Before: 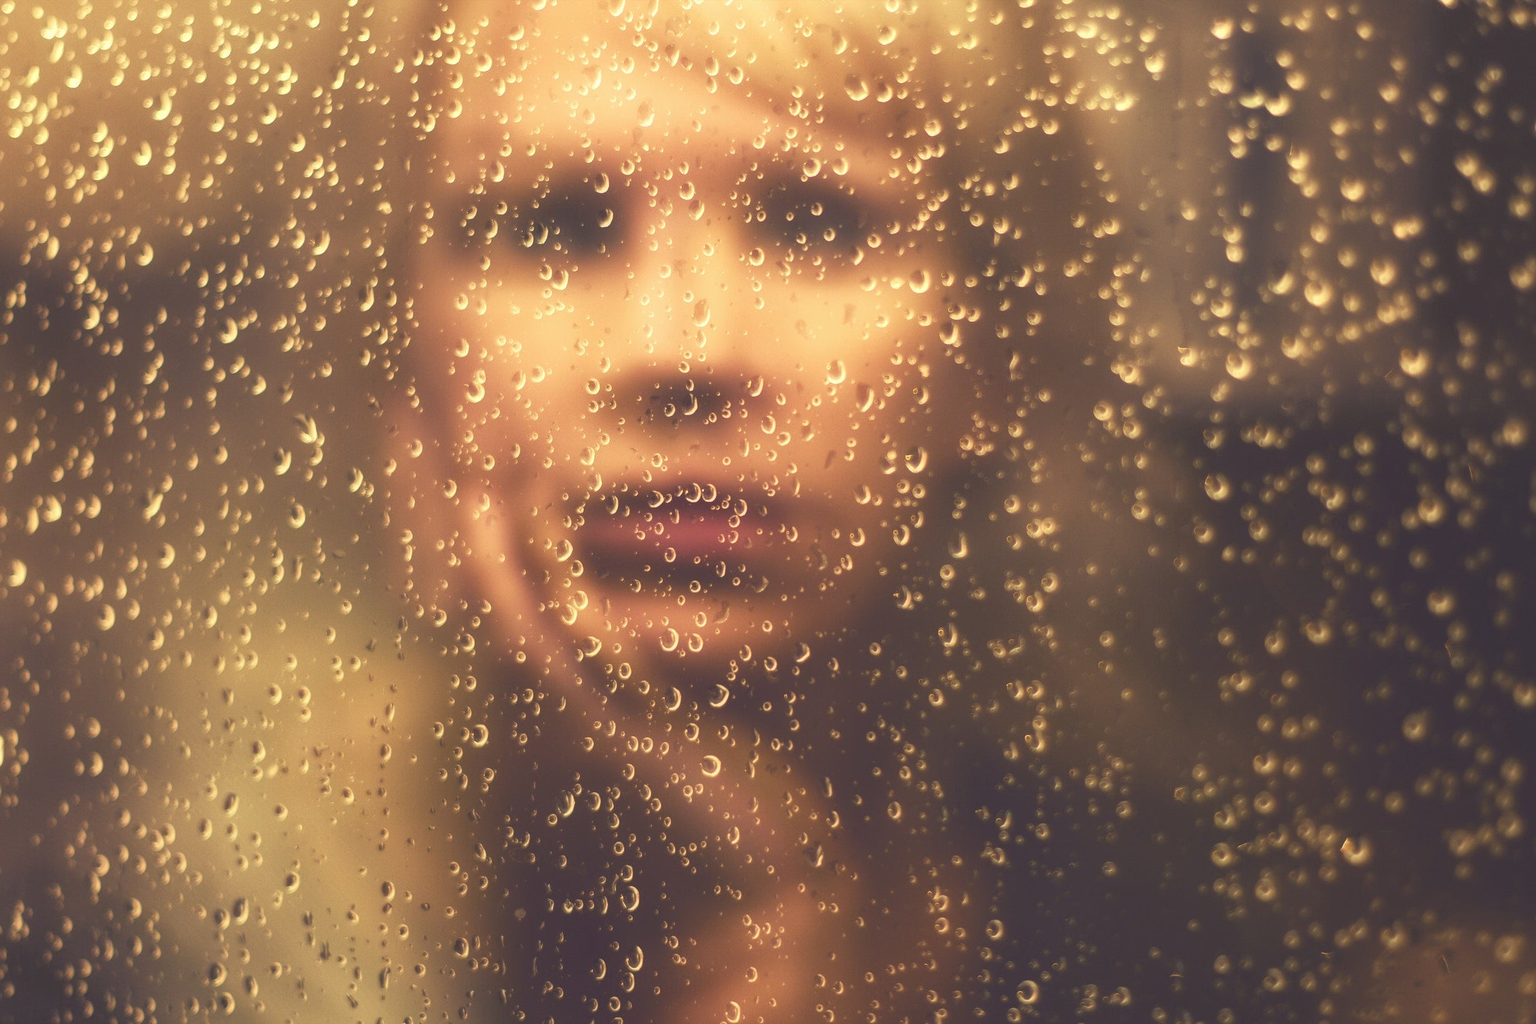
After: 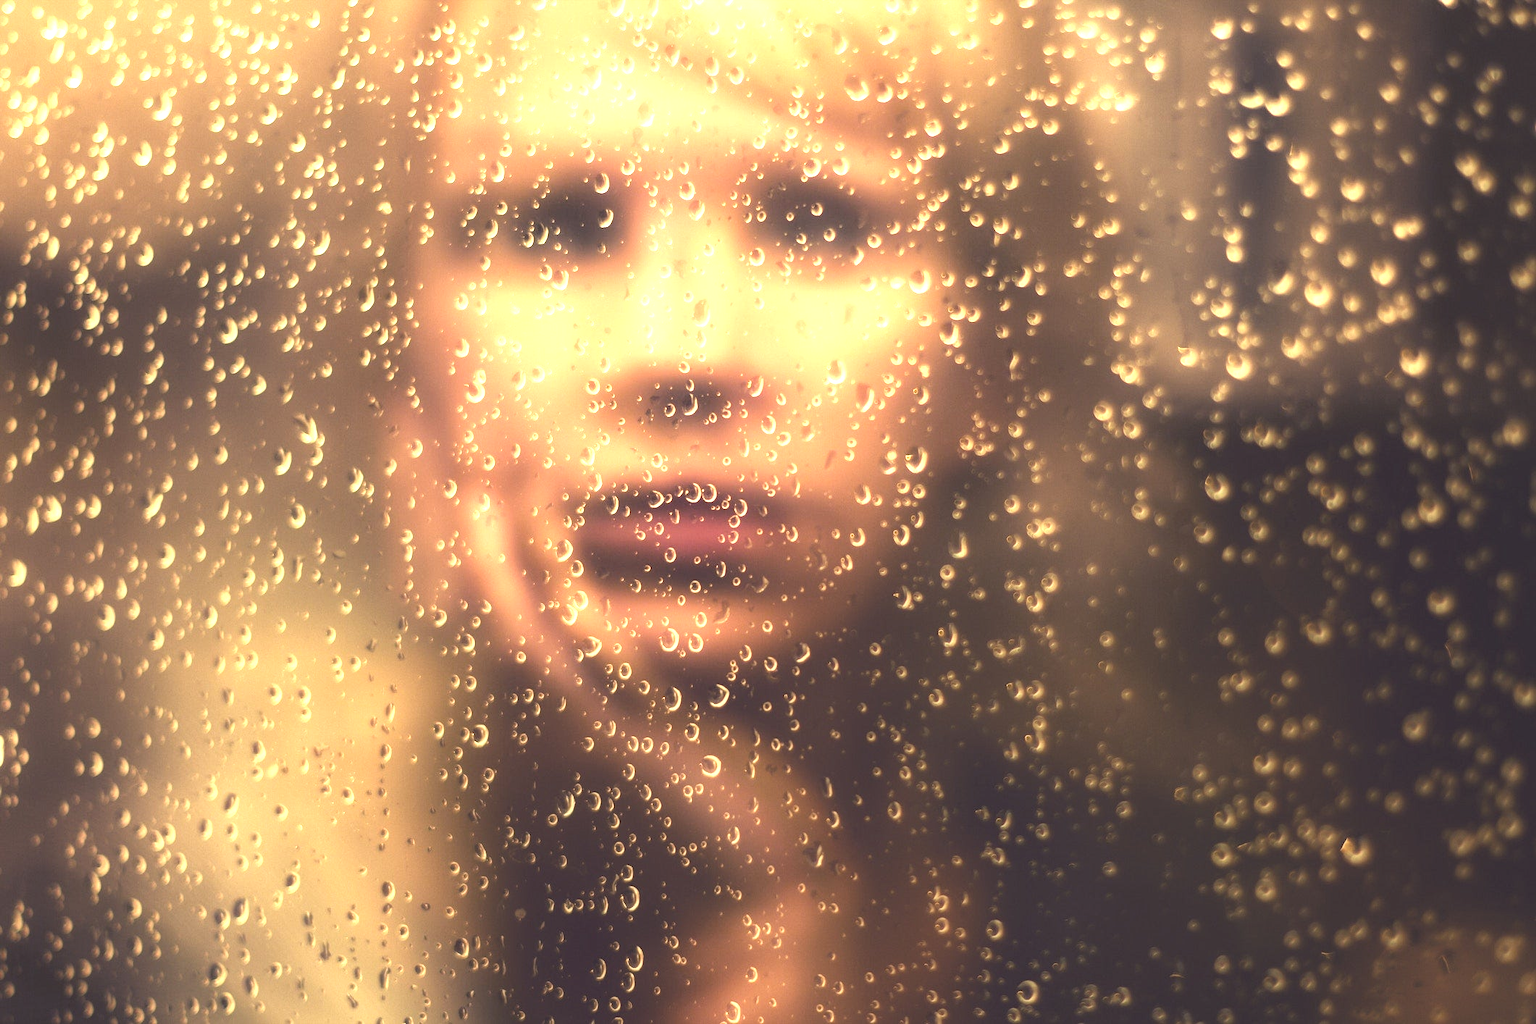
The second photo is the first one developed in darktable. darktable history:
tone equalizer: -8 EV 0.001 EV, -7 EV -0.002 EV, -6 EV 0.002 EV, -5 EV -0.03 EV, -4 EV -0.116 EV, -3 EV -0.169 EV, -2 EV 0.24 EV, -1 EV 0.702 EV, +0 EV 0.493 EV
rgb levels: levels [[0.01, 0.419, 0.839], [0, 0.5, 1], [0, 0.5, 1]]
